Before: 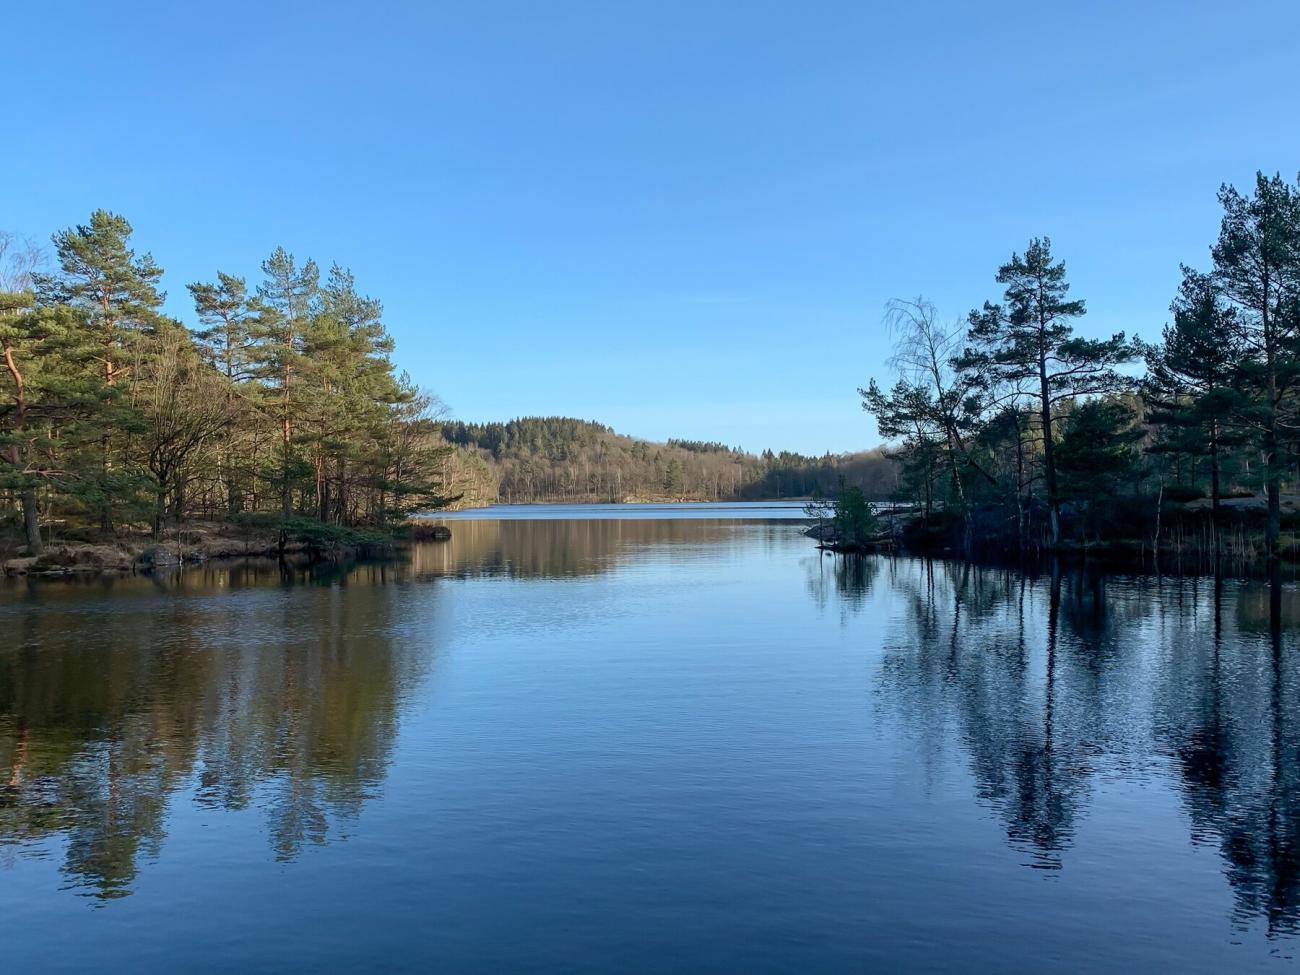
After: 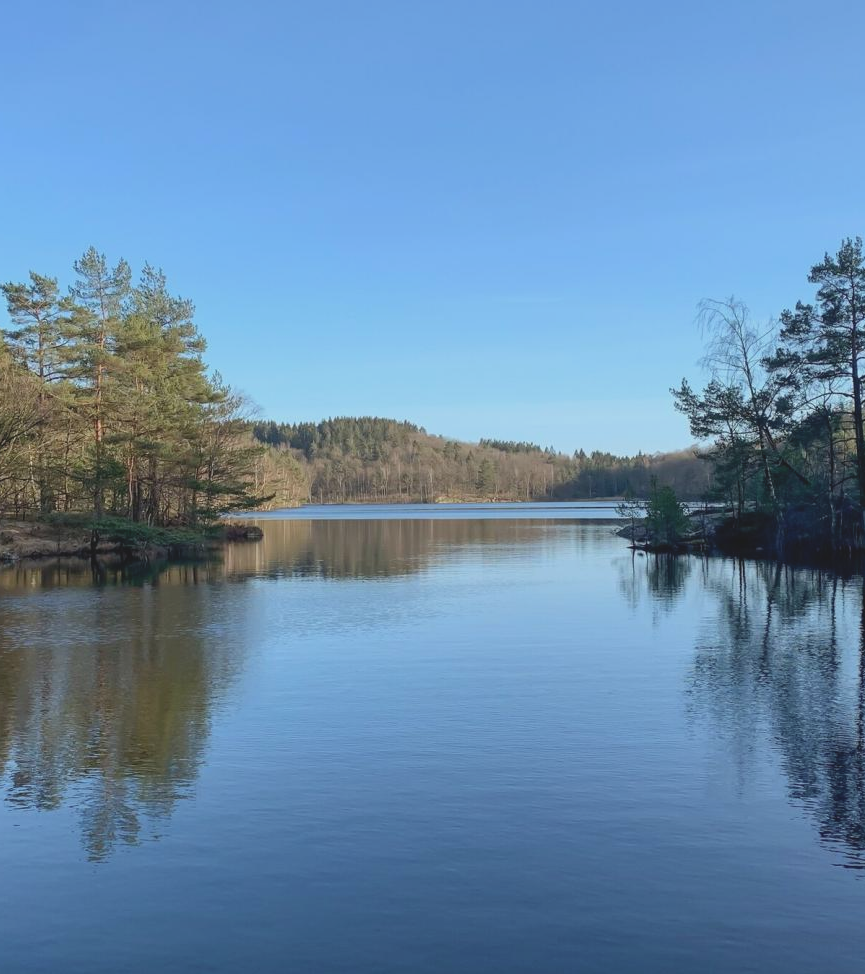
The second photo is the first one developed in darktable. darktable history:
crop and rotate: left 14.491%, right 18.909%
contrast brightness saturation: contrast -0.162, brightness 0.043, saturation -0.12
